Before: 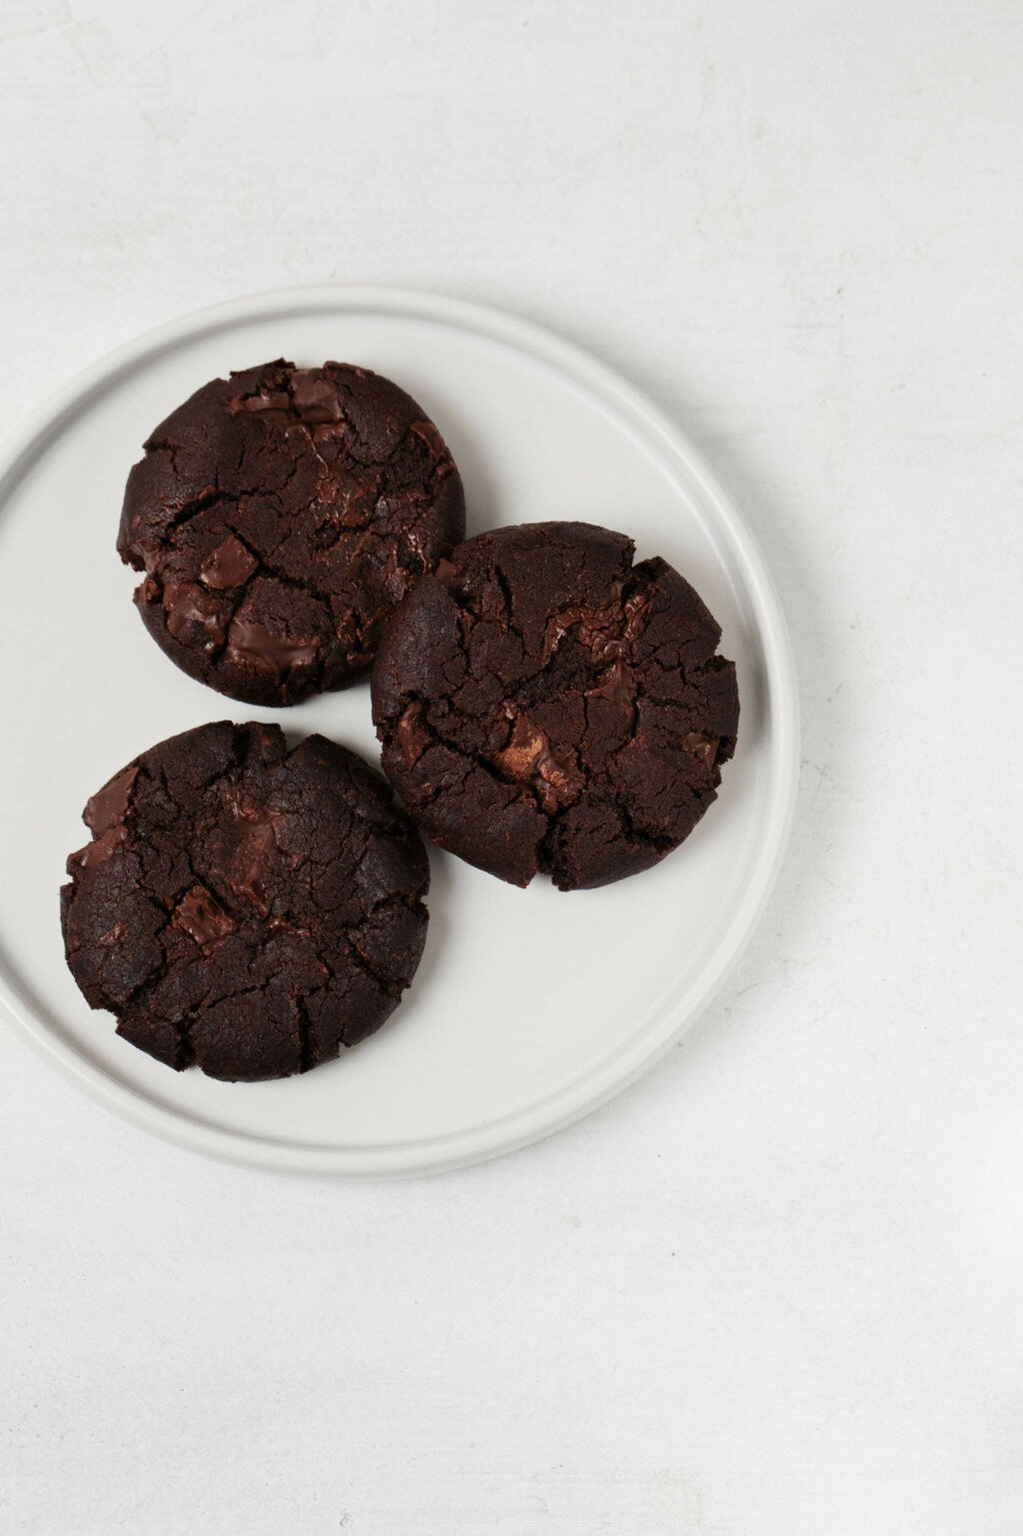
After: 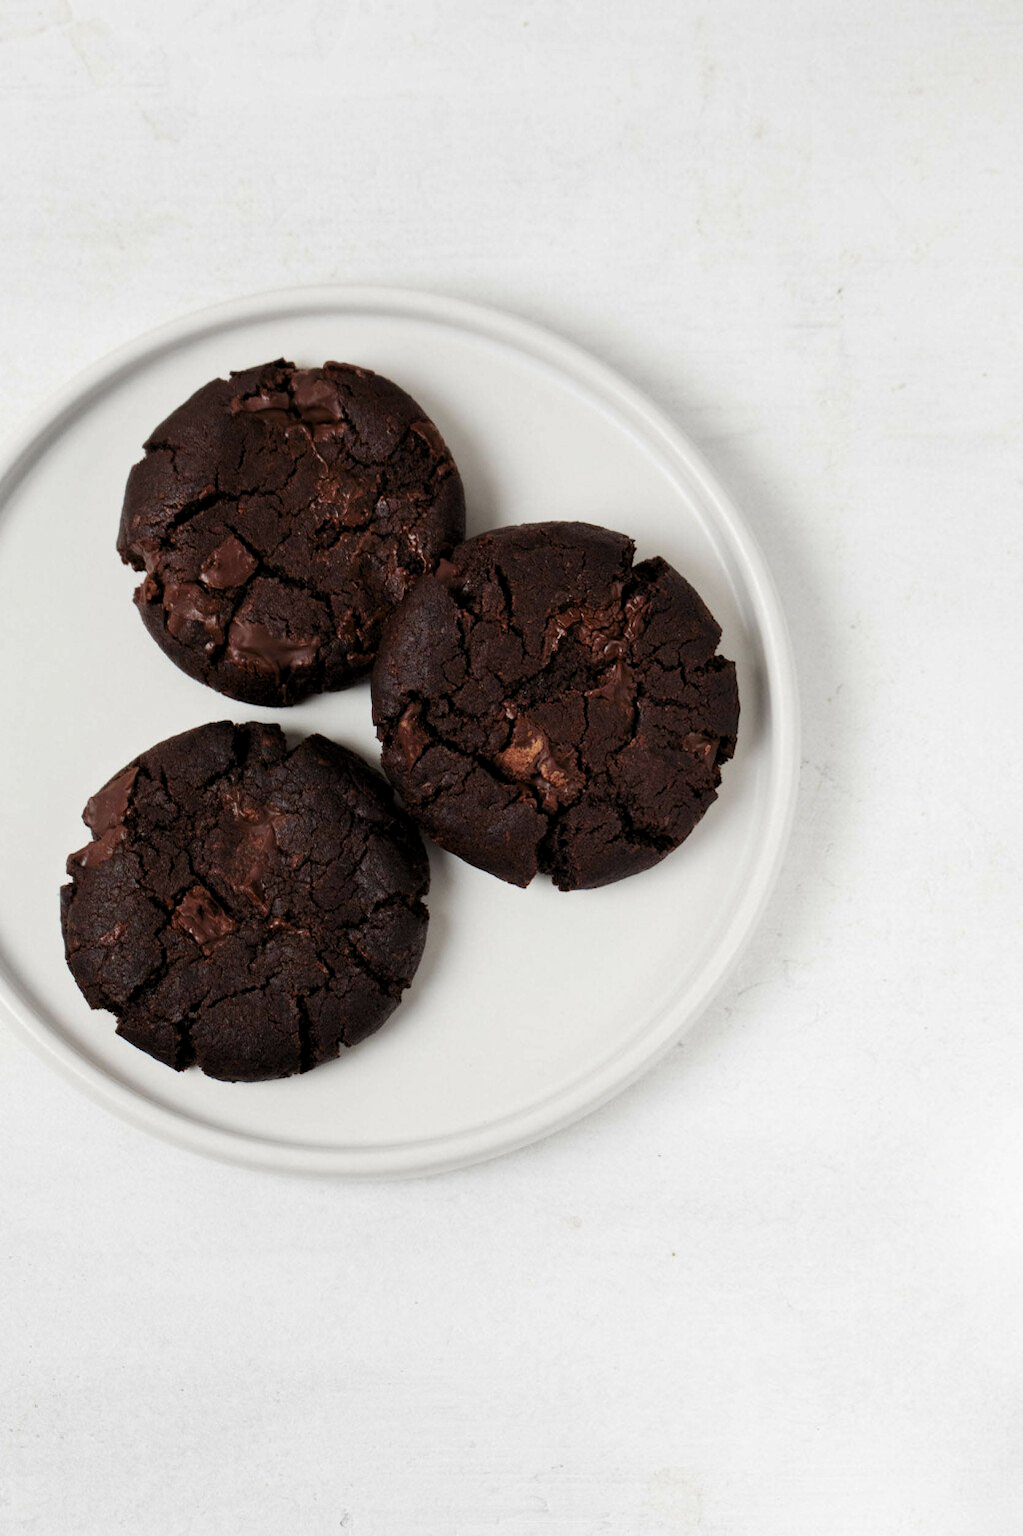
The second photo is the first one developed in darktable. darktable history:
levels: levels [0.026, 0.507, 0.987]
